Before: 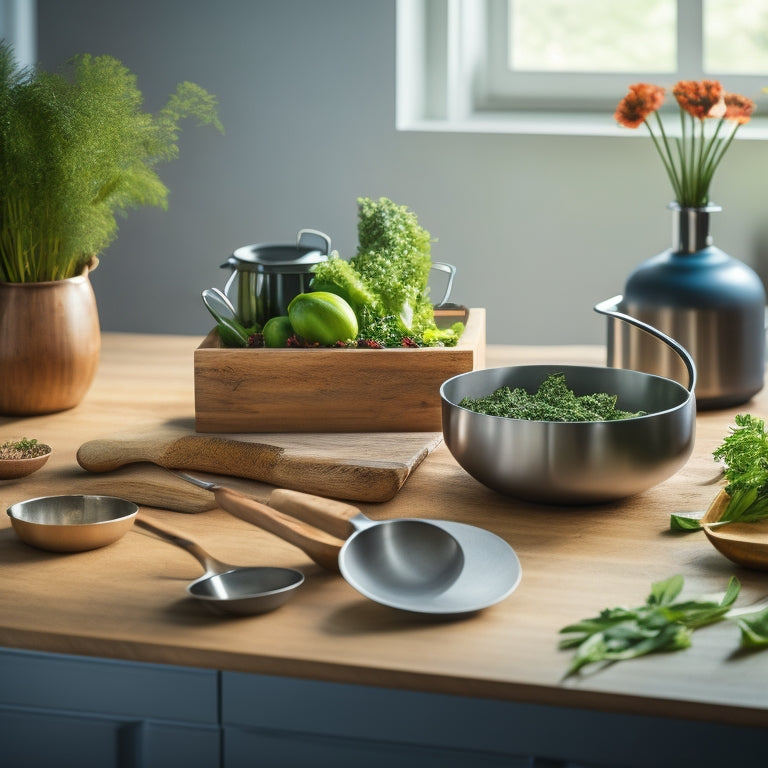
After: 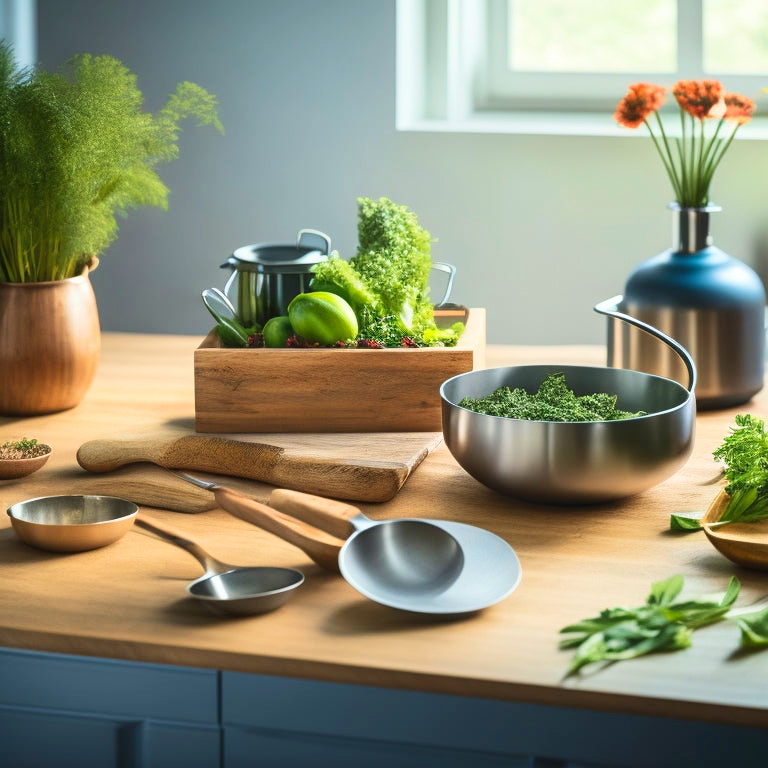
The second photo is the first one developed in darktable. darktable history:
velvia: on, module defaults
contrast brightness saturation: contrast 0.197, brightness 0.156, saturation 0.223
